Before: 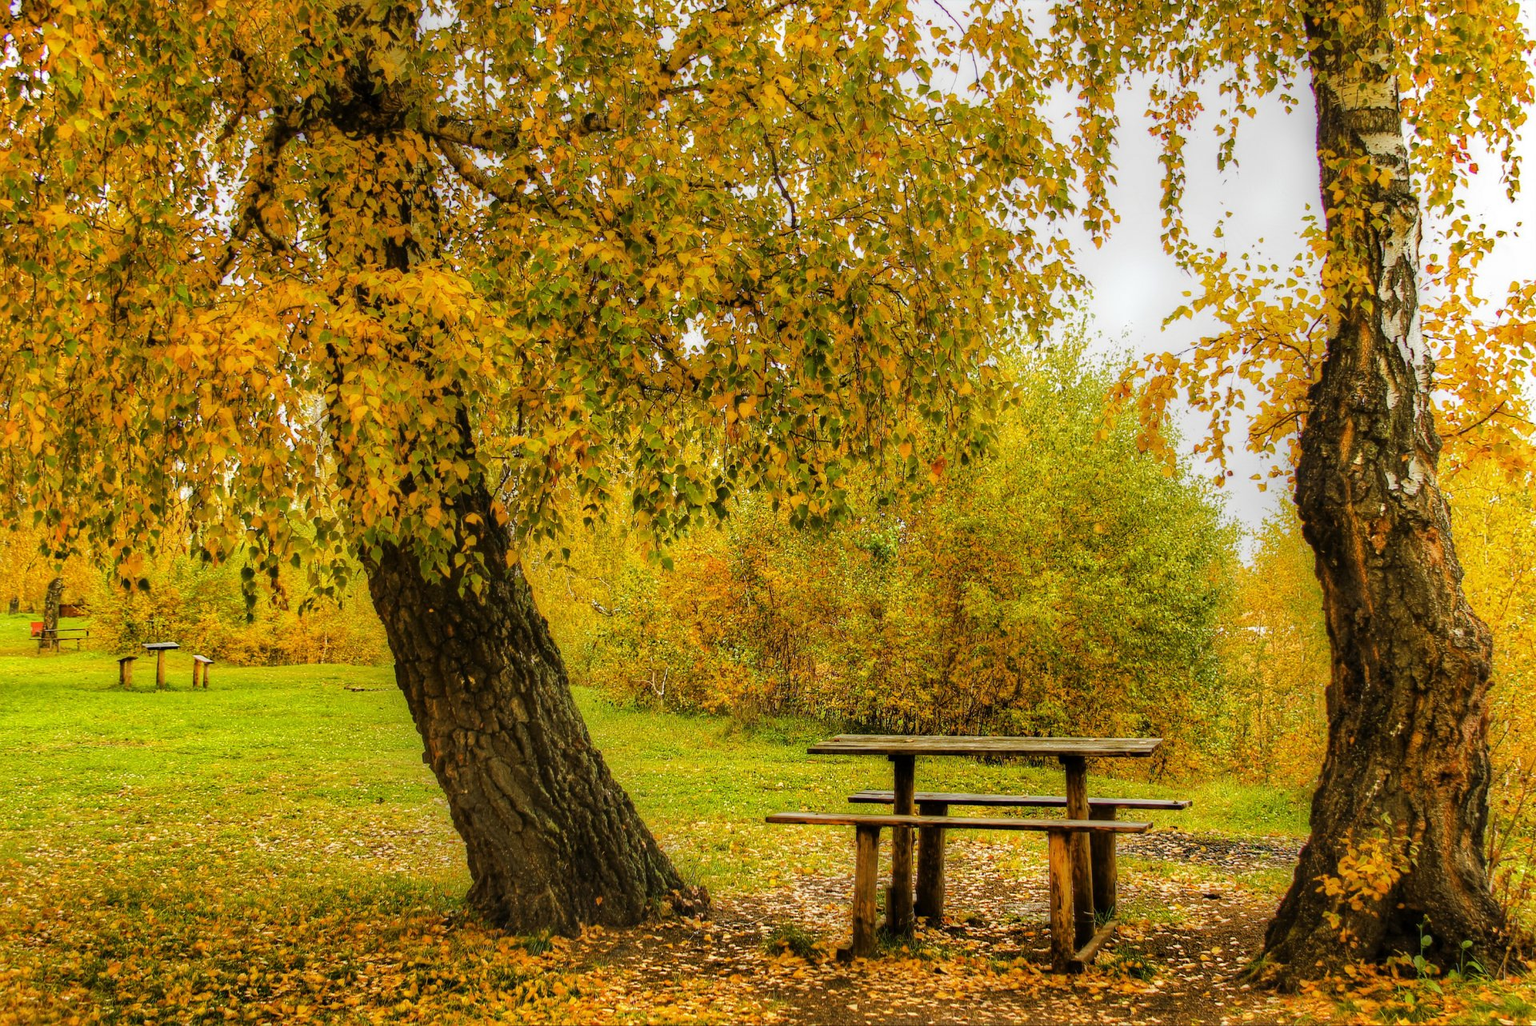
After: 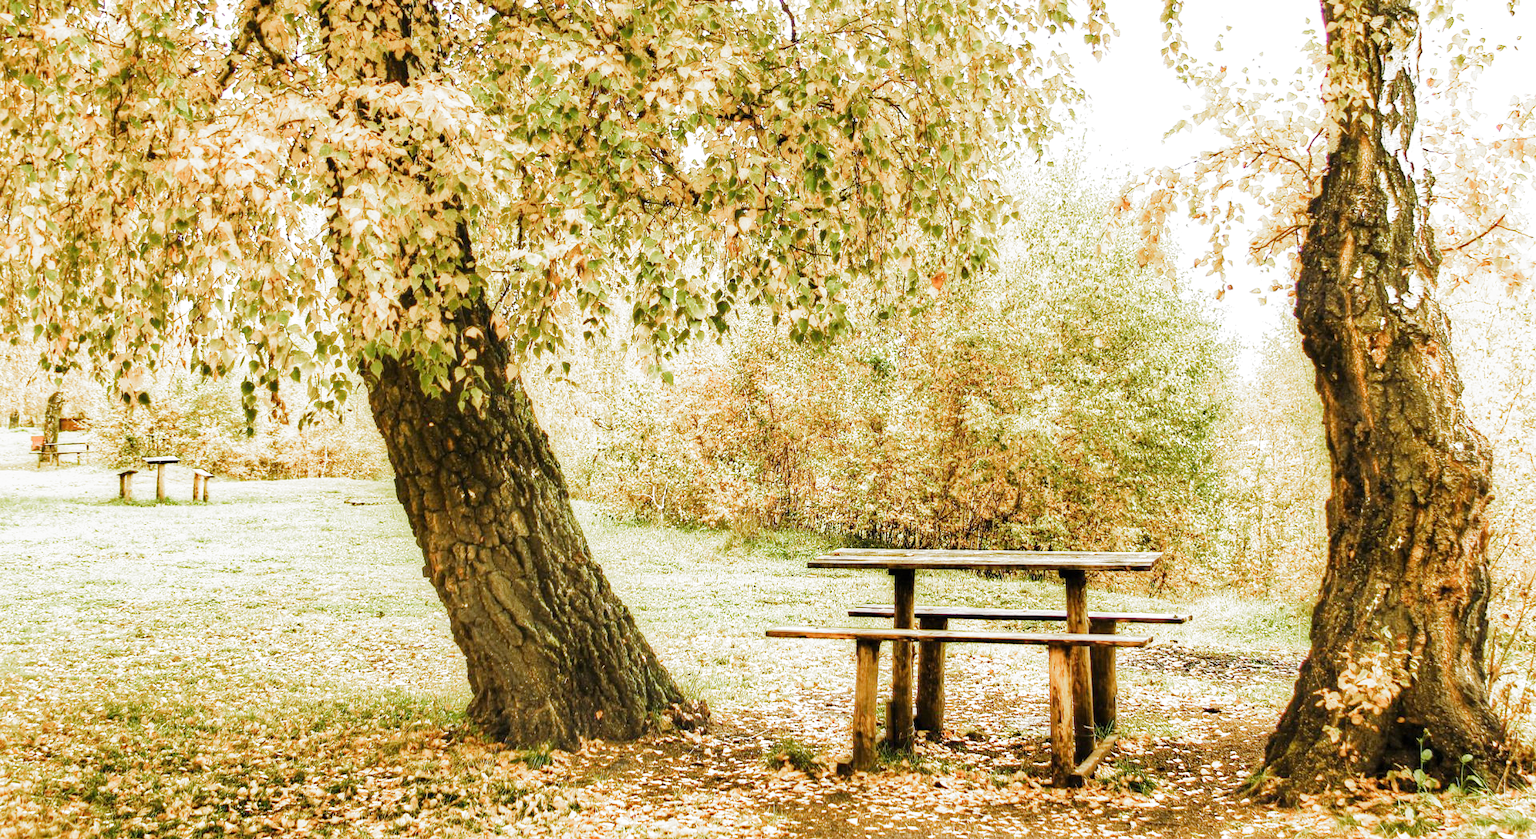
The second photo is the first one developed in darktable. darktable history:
exposure: black level correction 0, exposure 1.663 EV, compensate highlight preservation false
color calibration: x 0.355, y 0.368, temperature 4722.17 K
crop and rotate: top 18.221%
filmic rgb: black relative exposure -11.35 EV, white relative exposure 3.22 EV, hardness 6.75, add noise in highlights 0.001, preserve chrominance no, color science v3 (2019), use custom middle-gray values true, contrast in highlights soft
